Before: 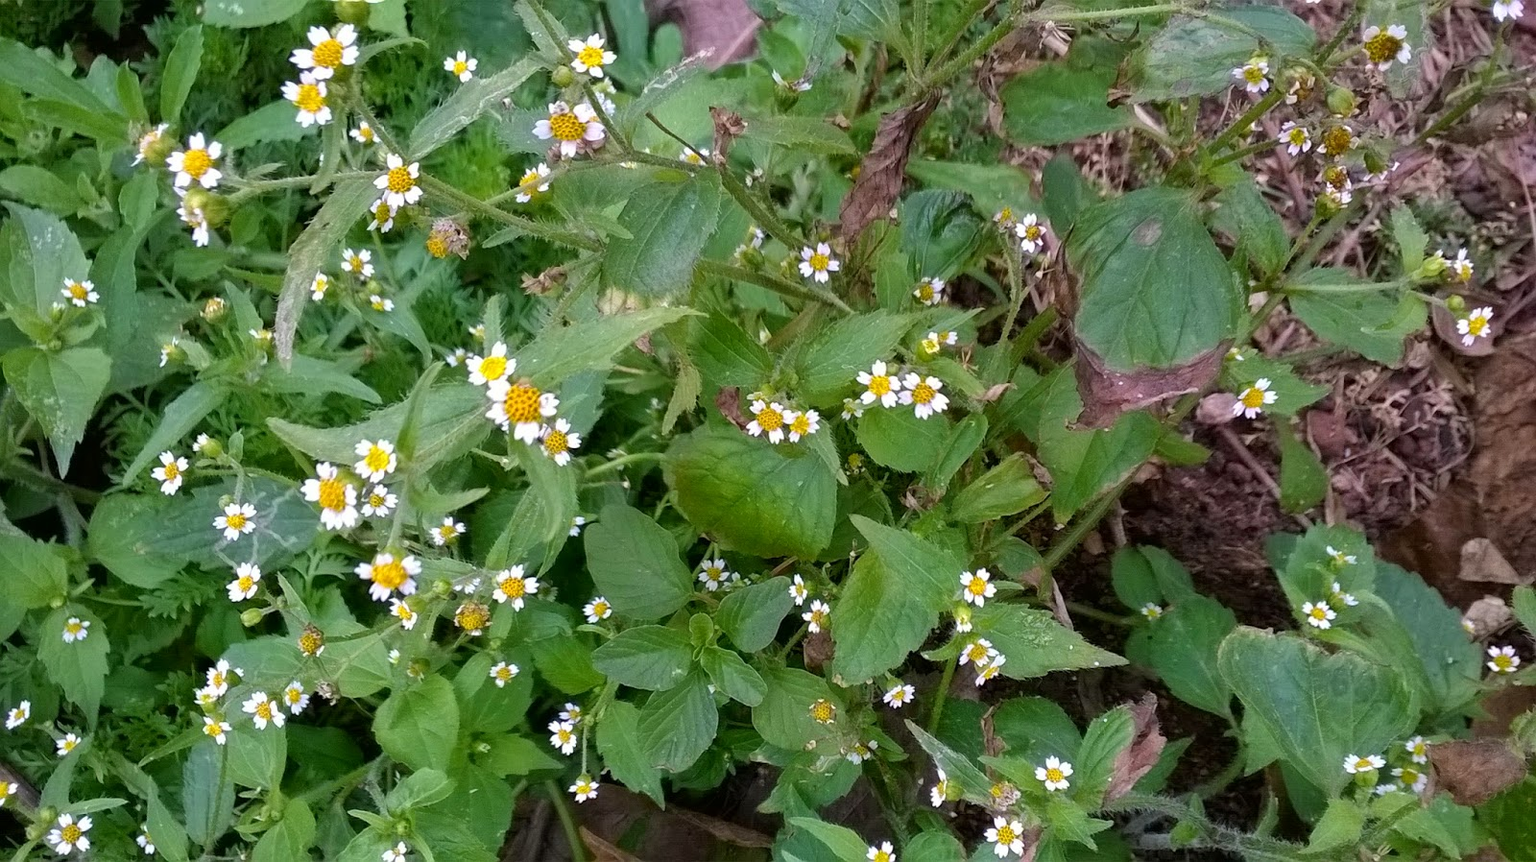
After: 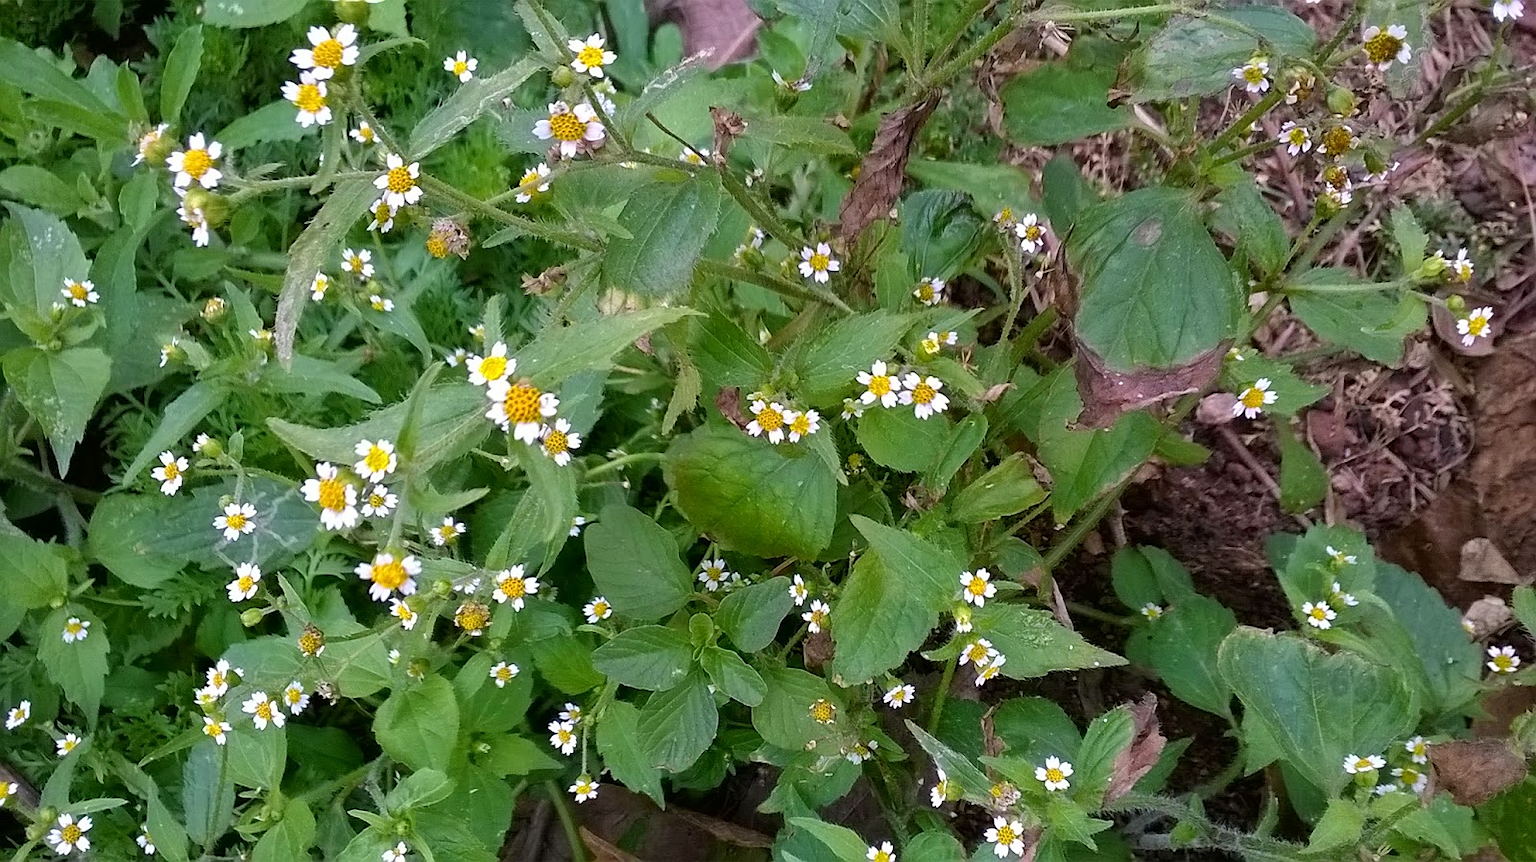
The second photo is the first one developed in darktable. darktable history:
sharpen: radius 1.474, amount 0.415, threshold 1.698
